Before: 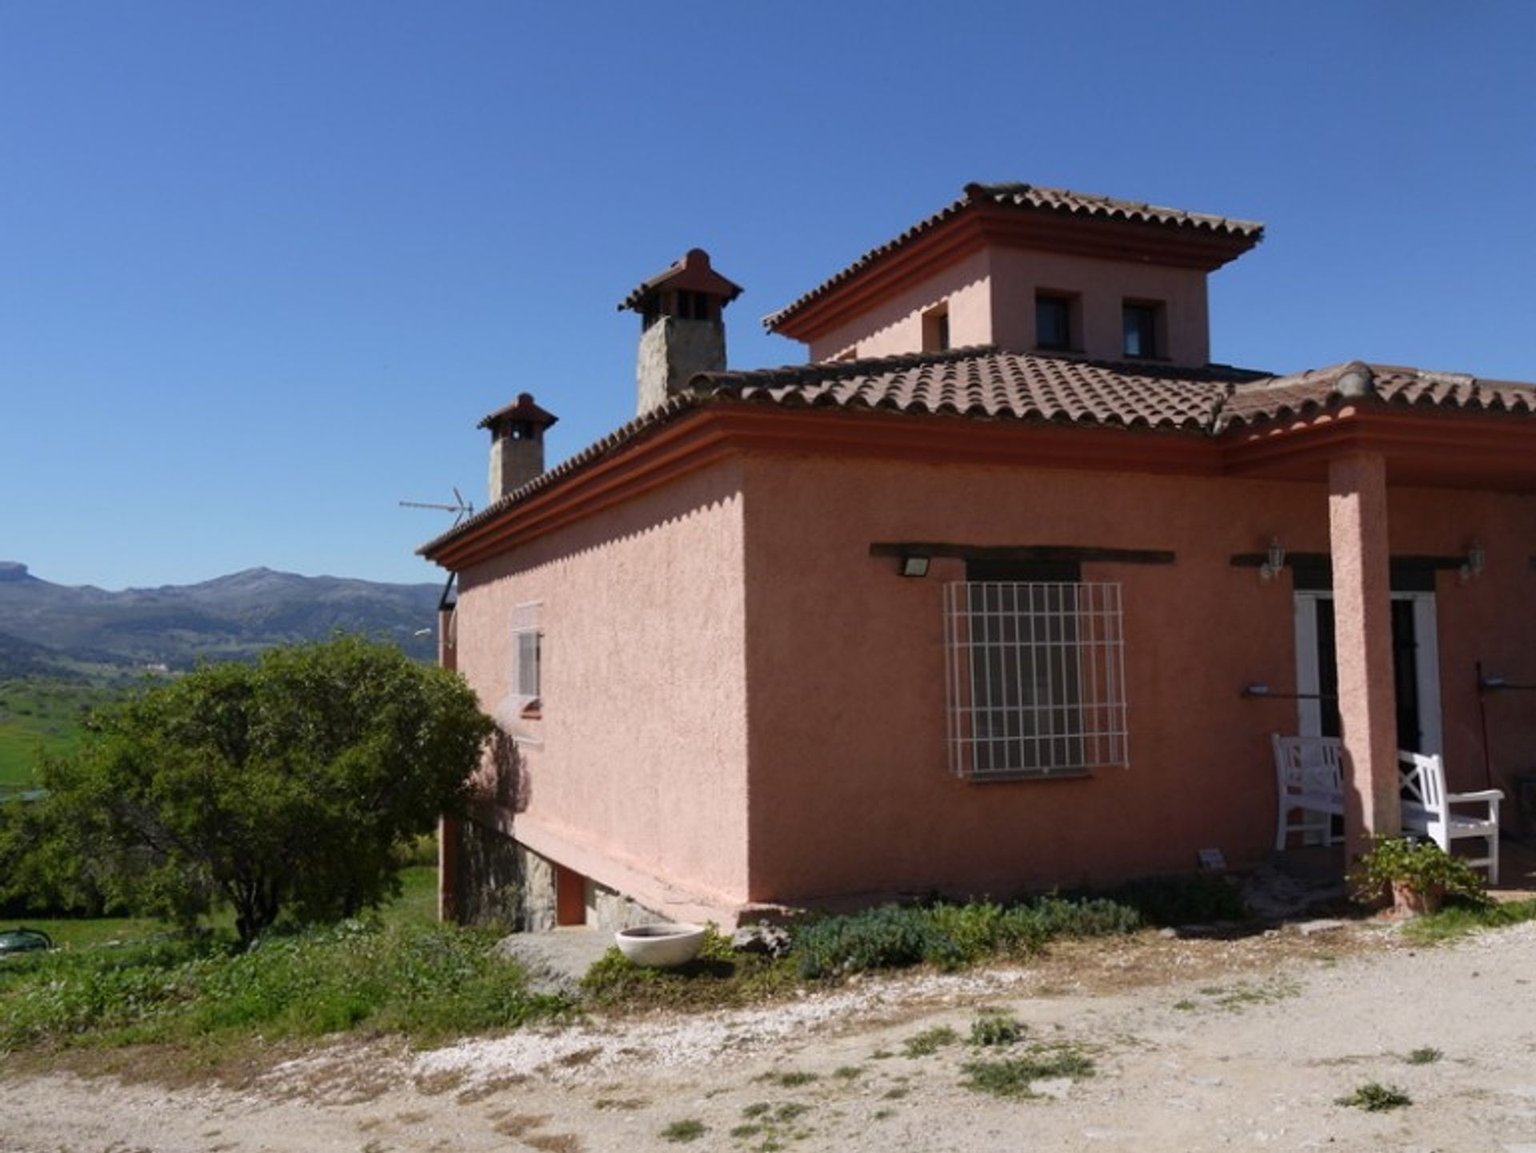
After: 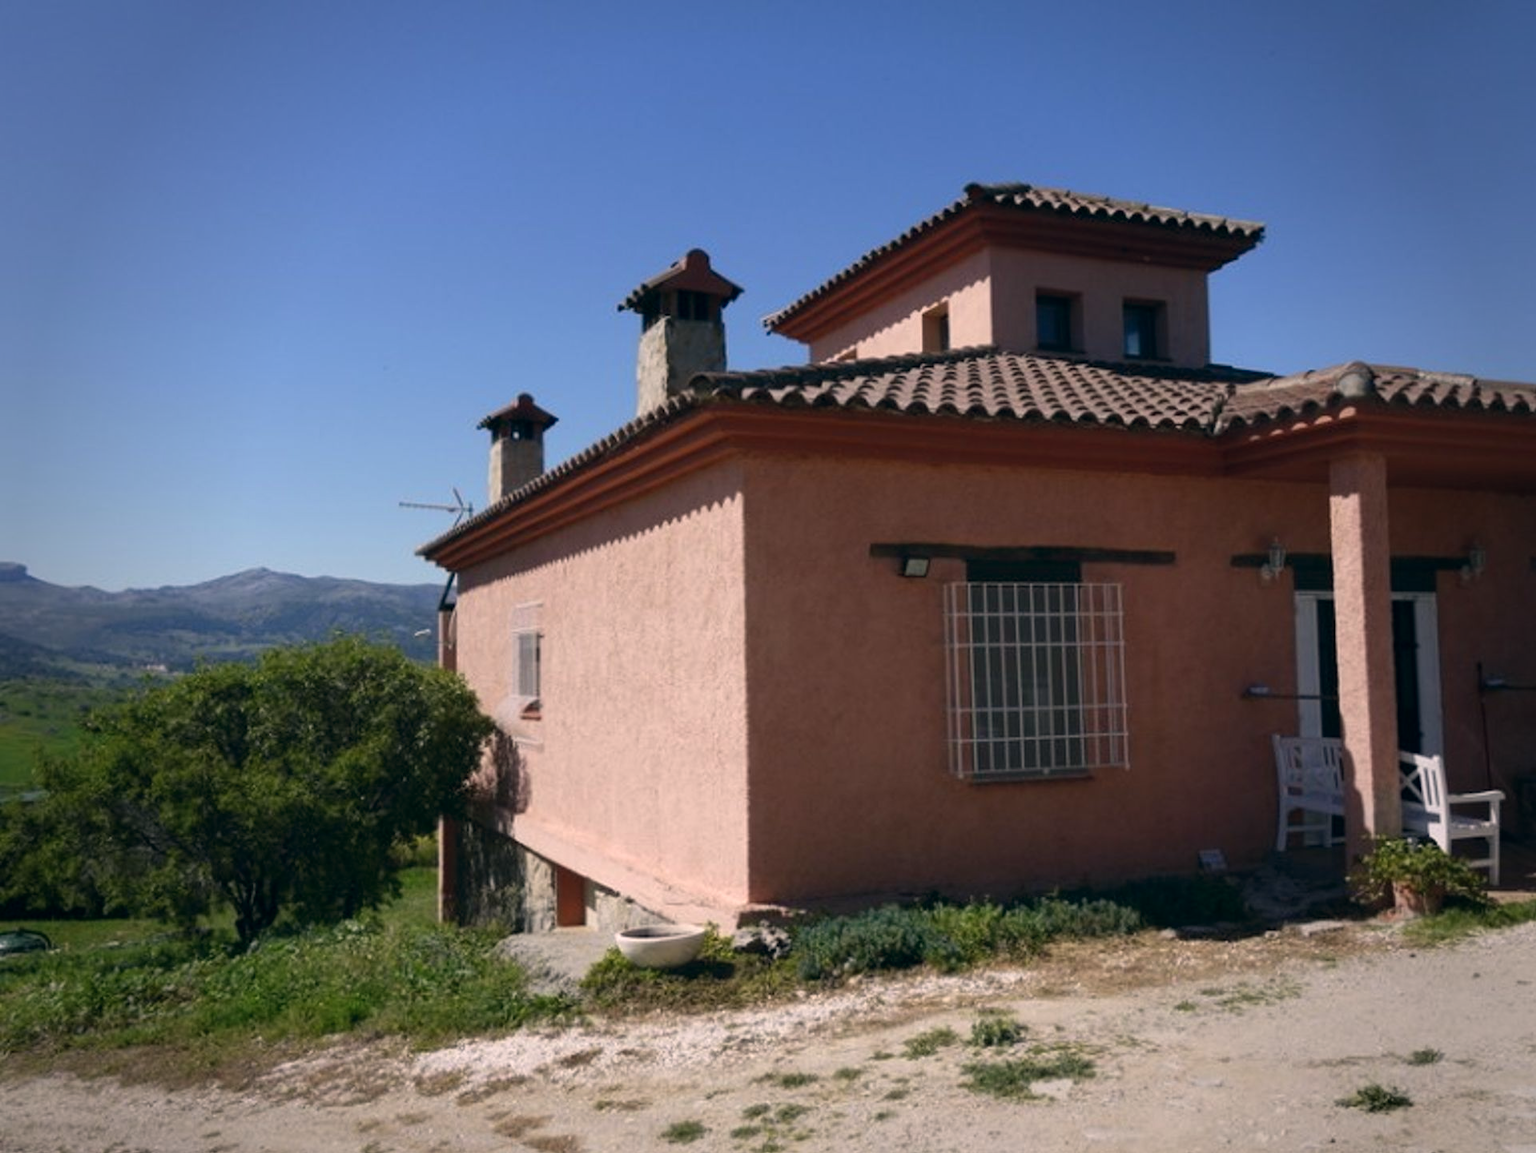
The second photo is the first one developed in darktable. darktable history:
crop: left 0.068%
vignetting: fall-off start 68.43%, fall-off radius 30.02%, brightness -0.32, saturation -0.048, width/height ratio 0.99, shape 0.858
color correction: highlights a* 5.36, highlights b* 5.33, shadows a* -4.86, shadows b* -5.11
